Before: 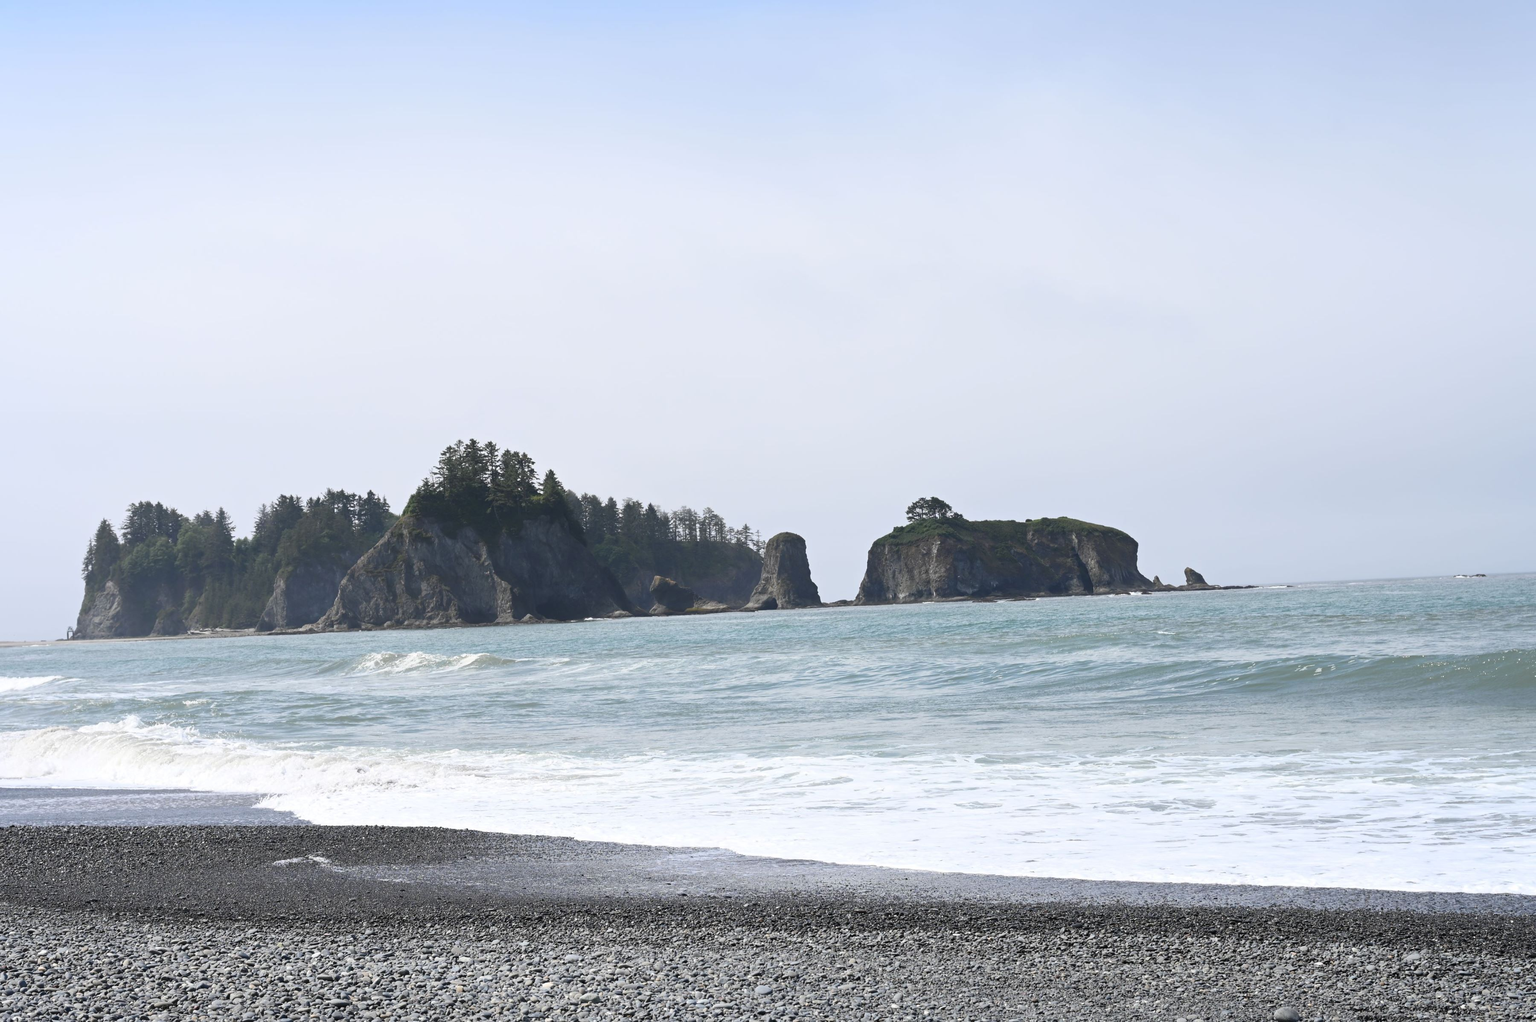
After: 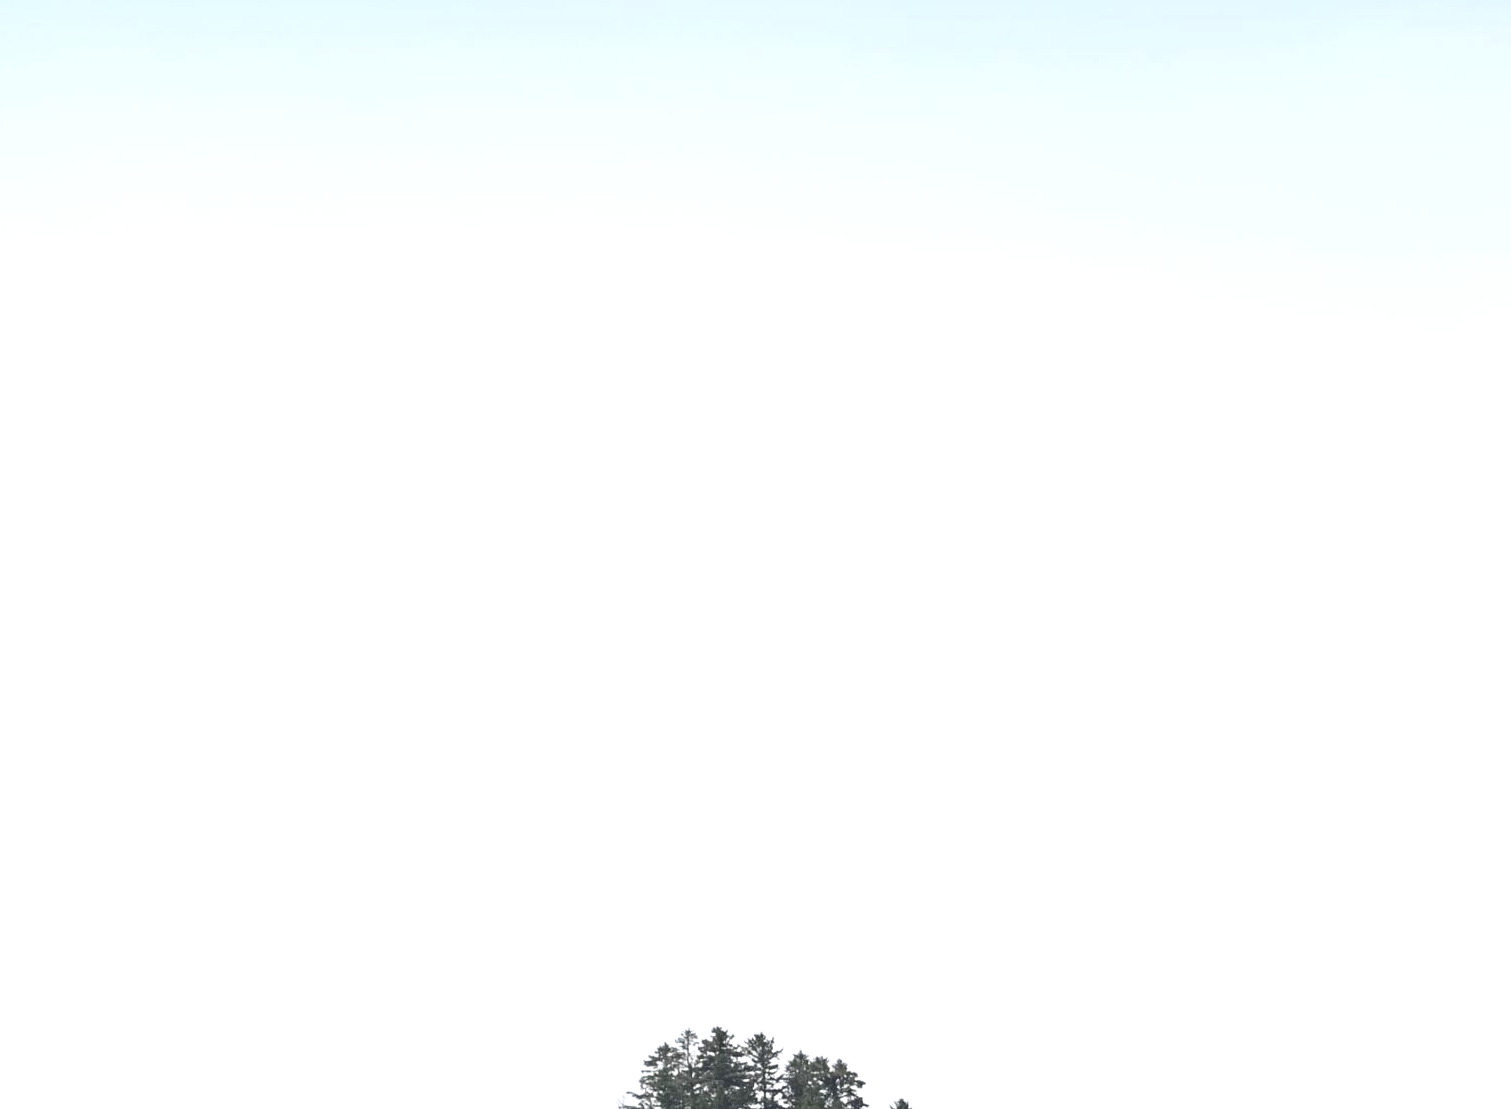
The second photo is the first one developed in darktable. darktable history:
crop and rotate: left 10.817%, top 0.062%, right 47.194%, bottom 53.626%
contrast brightness saturation: contrast 0.1, saturation -0.36
exposure: black level correction -0.002, exposure 0.54 EV, compensate highlight preservation false
color balance rgb: perceptual saturation grading › global saturation 35%, perceptual saturation grading › highlights -25%, perceptual saturation grading › shadows 50%
